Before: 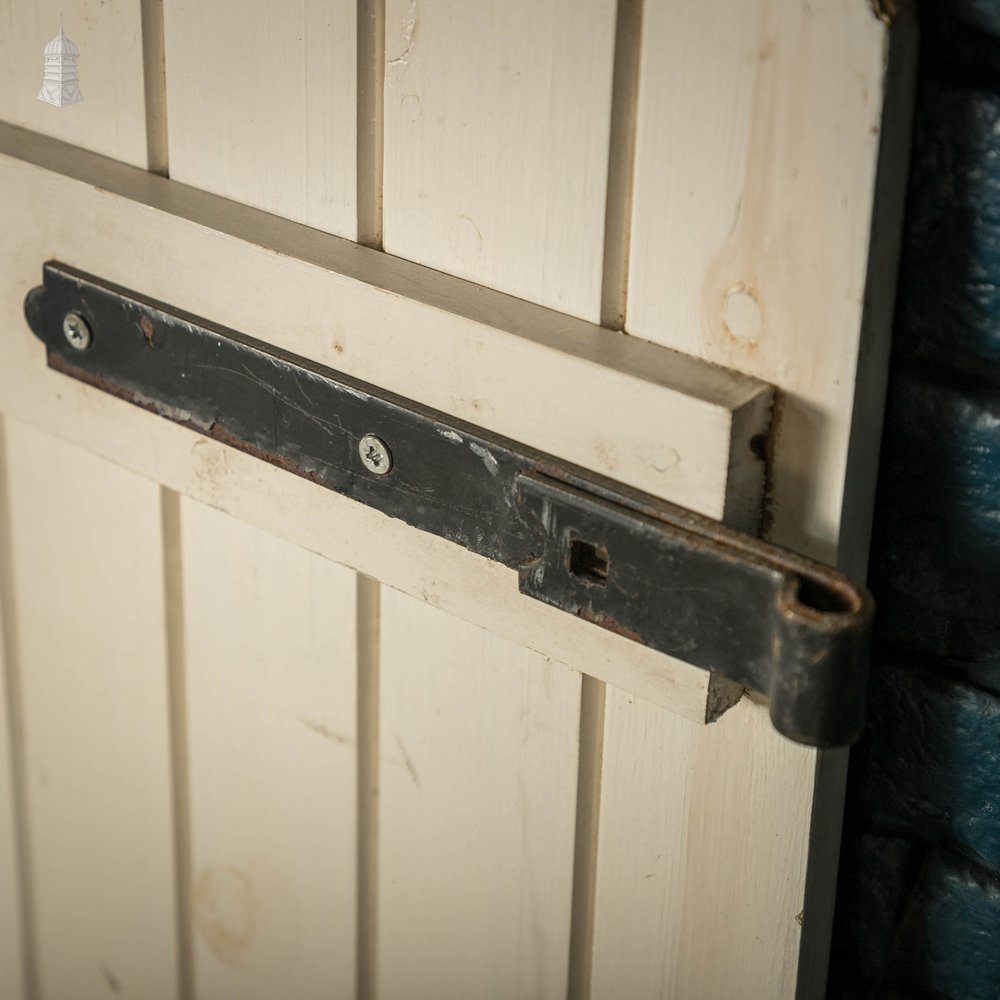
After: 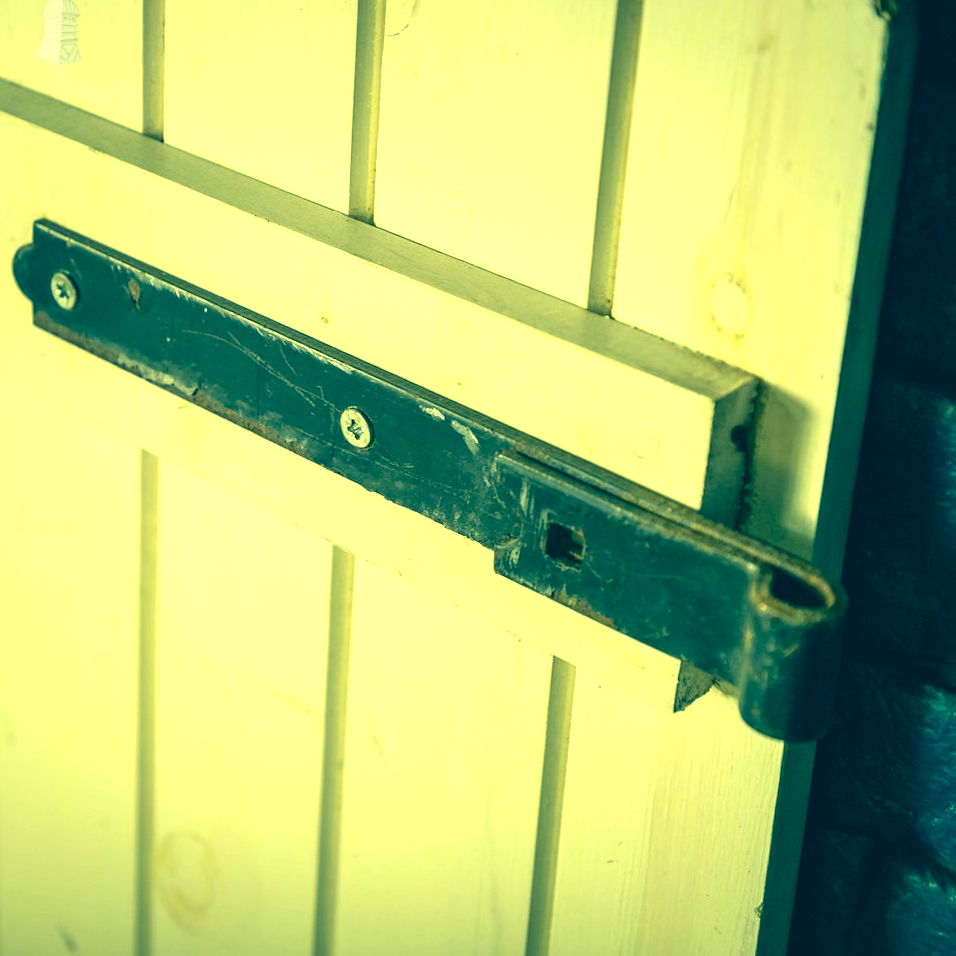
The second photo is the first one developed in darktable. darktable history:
exposure: exposure 1.068 EV, compensate highlight preservation false
crop and rotate: angle -2.67°
color correction: highlights a* -15.71, highlights b* 39.85, shadows a* -39.92, shadows b* -26.11
